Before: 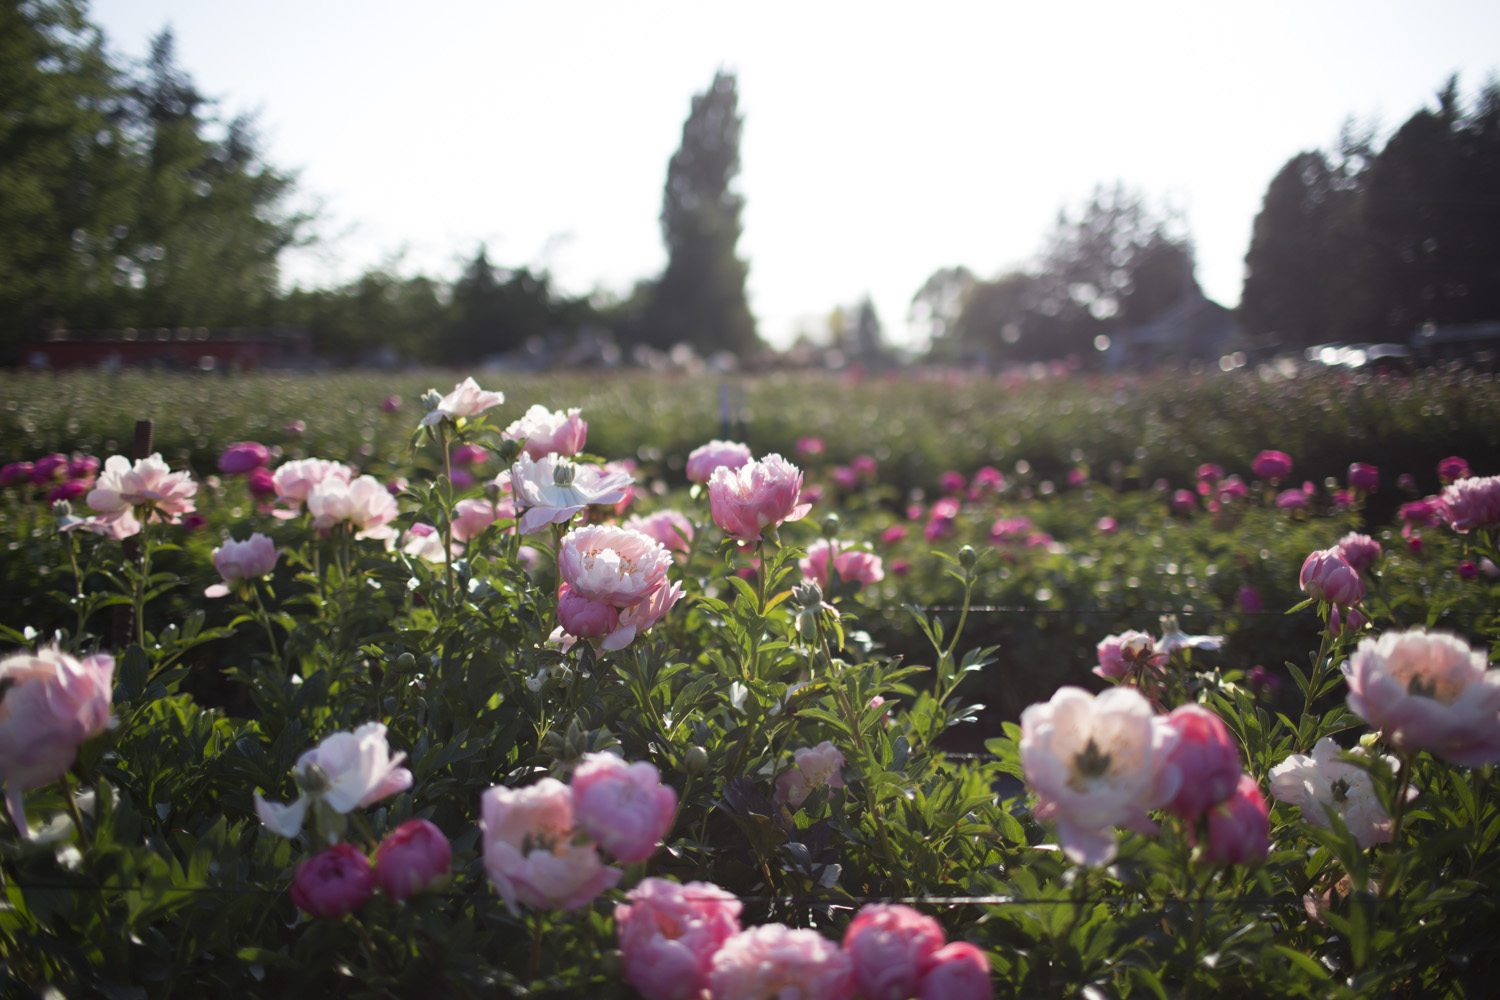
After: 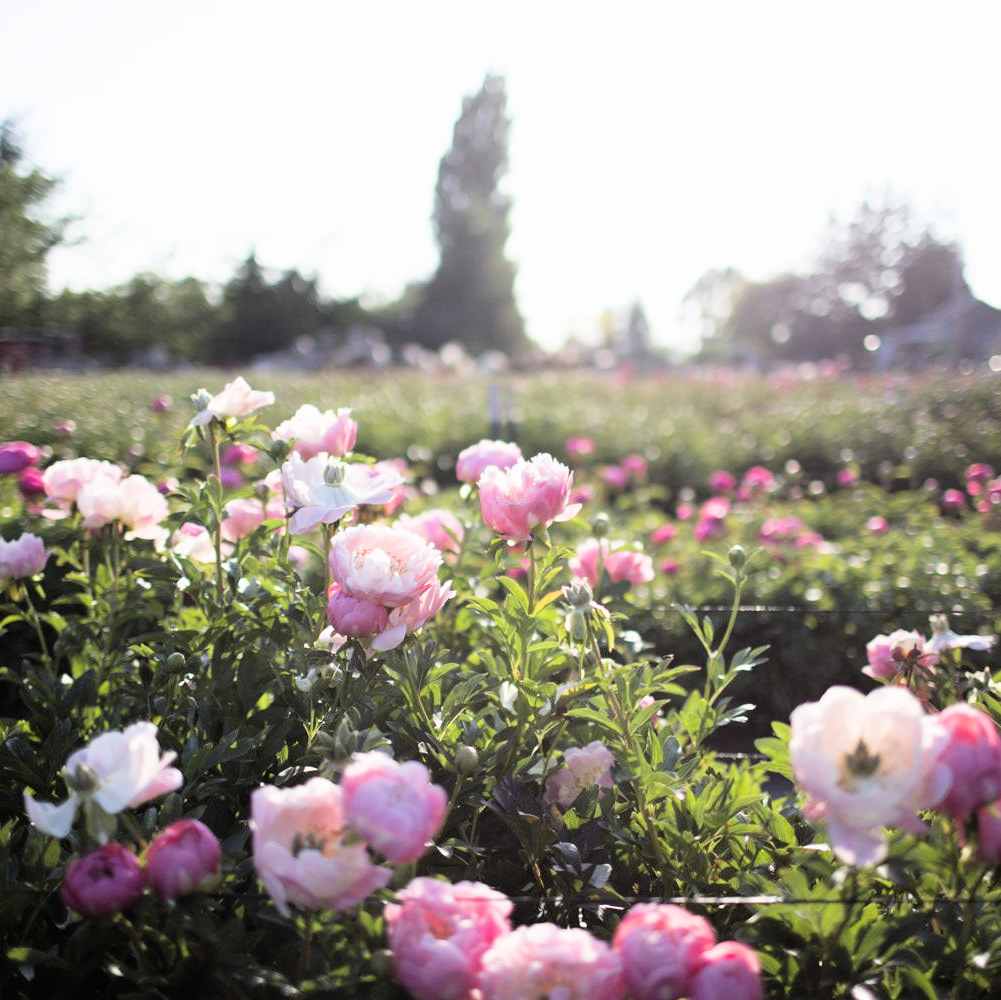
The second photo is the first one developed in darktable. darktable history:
filmic rgb: black relative exposure -5.06 EV, white relative exposure 3.97 EV, hardness 2.89, contrast 1.297, highlights saturation mix -9.6%
exposure: black level correction 0, exposure 1.2 EV, compensate highlight preservation false
crop: left 15.366%, right 17.838%
